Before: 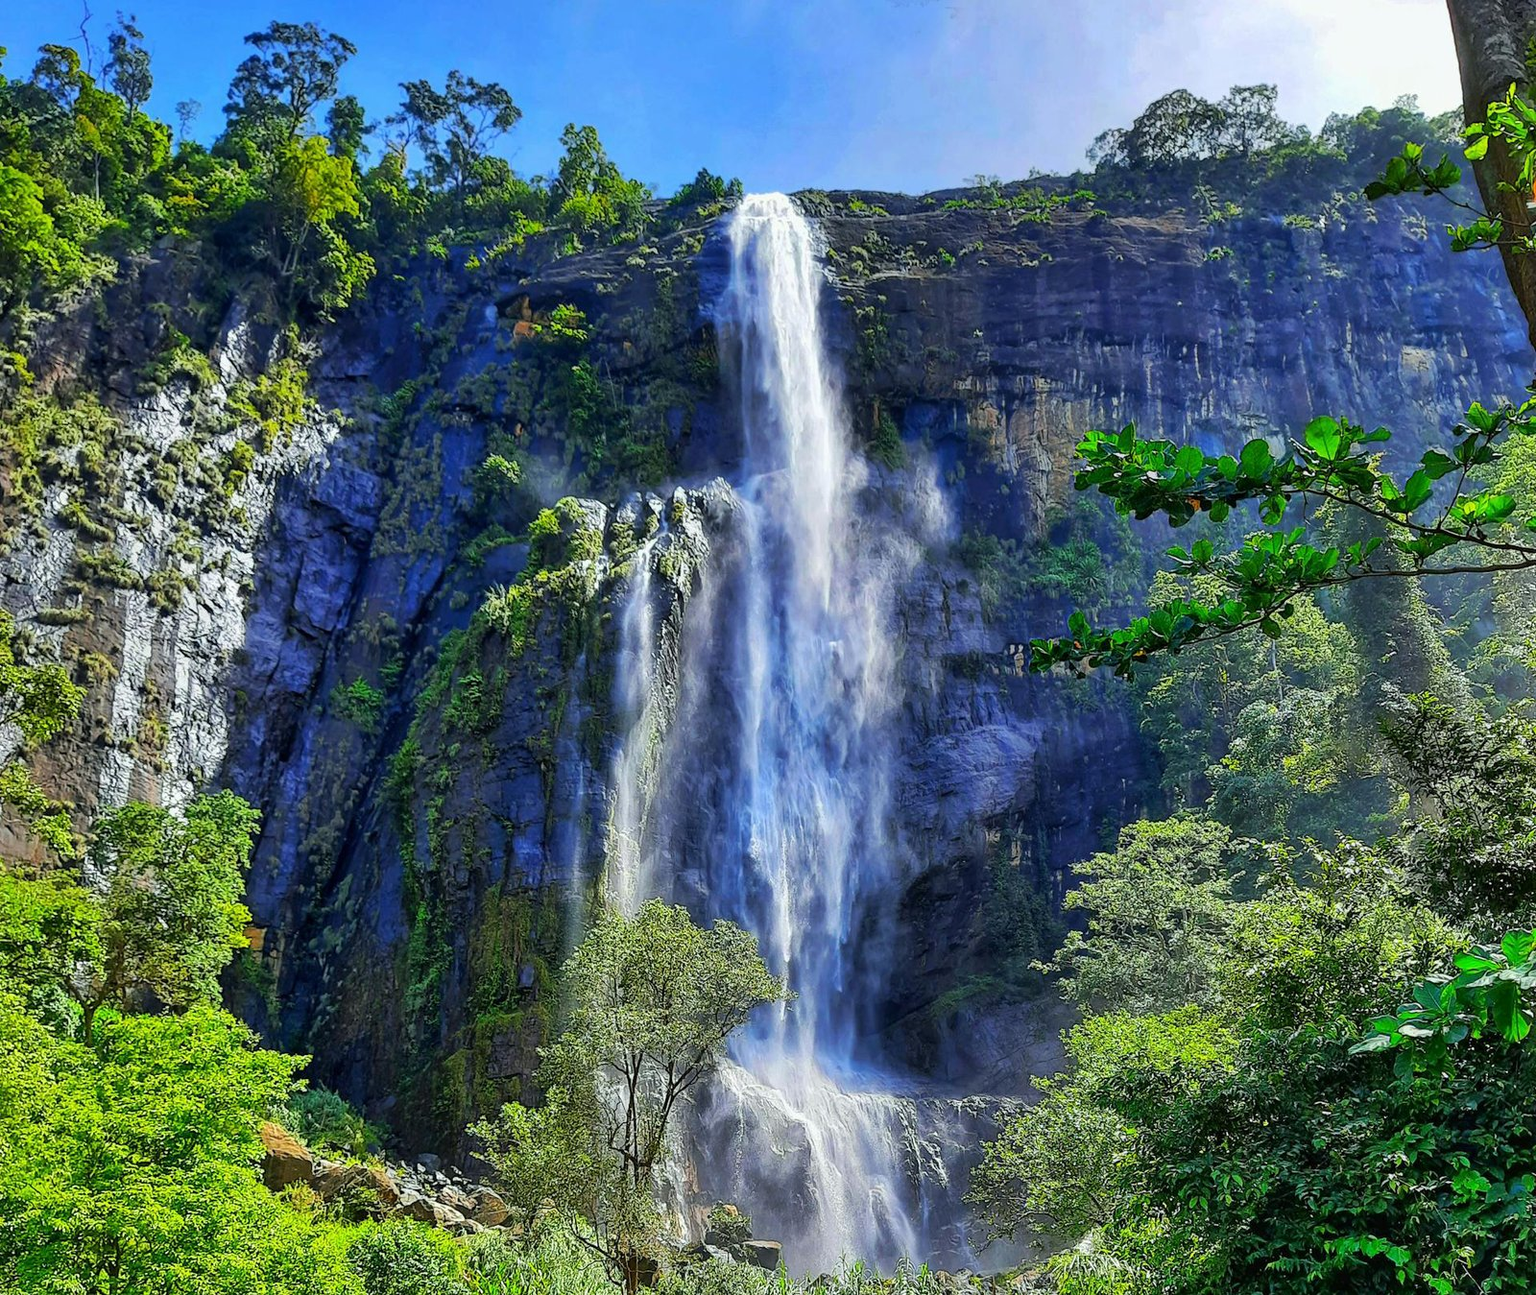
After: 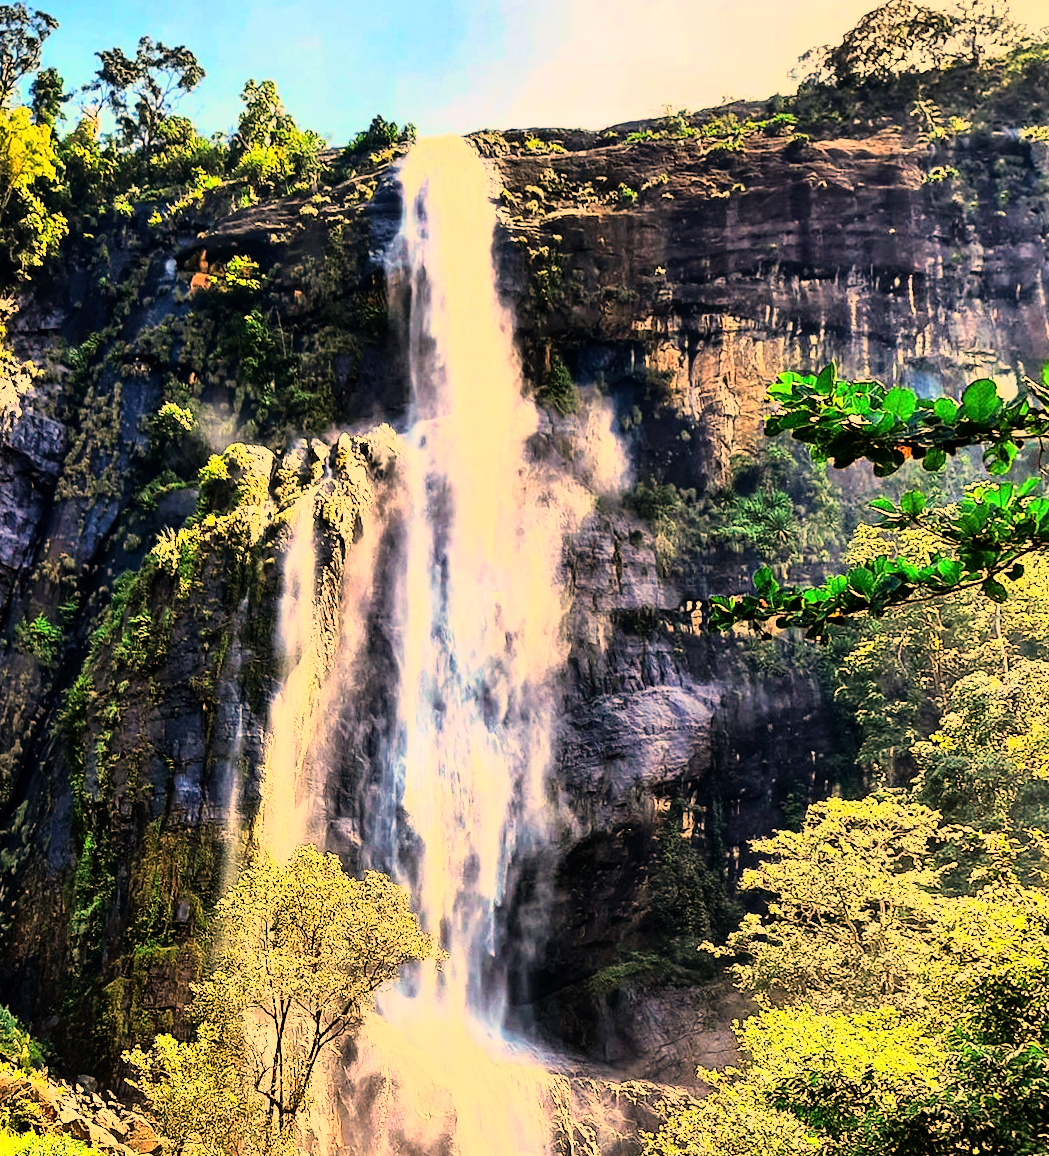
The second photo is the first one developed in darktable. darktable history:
white balance: red 1.467, blue 0.684
rgb curve: curves: ch0 [(0, 0) (0.21, 0.15) (0.24, 0.21) (0.5, 0.75) (0.75, 0.96) (0.89, 0.99) (1, 1)]; ch1 [(0, 0.02) (0.21, 0.13) (0.25, 0.2) (0.5, 0.67) (0.75, 0.9) (0.89, 0.97) (1, 1)]; ch2 [(0, 0.02) (0.21, 0.13) (0.25, 0.2) (0.5, 0.67) (0.75, 0.9) (0.89, 0.97) (1, 1)], compensate middle gray true
rotate and perspective: rotation 1.69°, lens shift (vertical) -0.023, lens shift (horizontal) -0.291, crop left 0.025, crop right 0.988, crop top 0.092, crop bottom 0.842
crop and rotate: left 15.055%, right 18.278%
